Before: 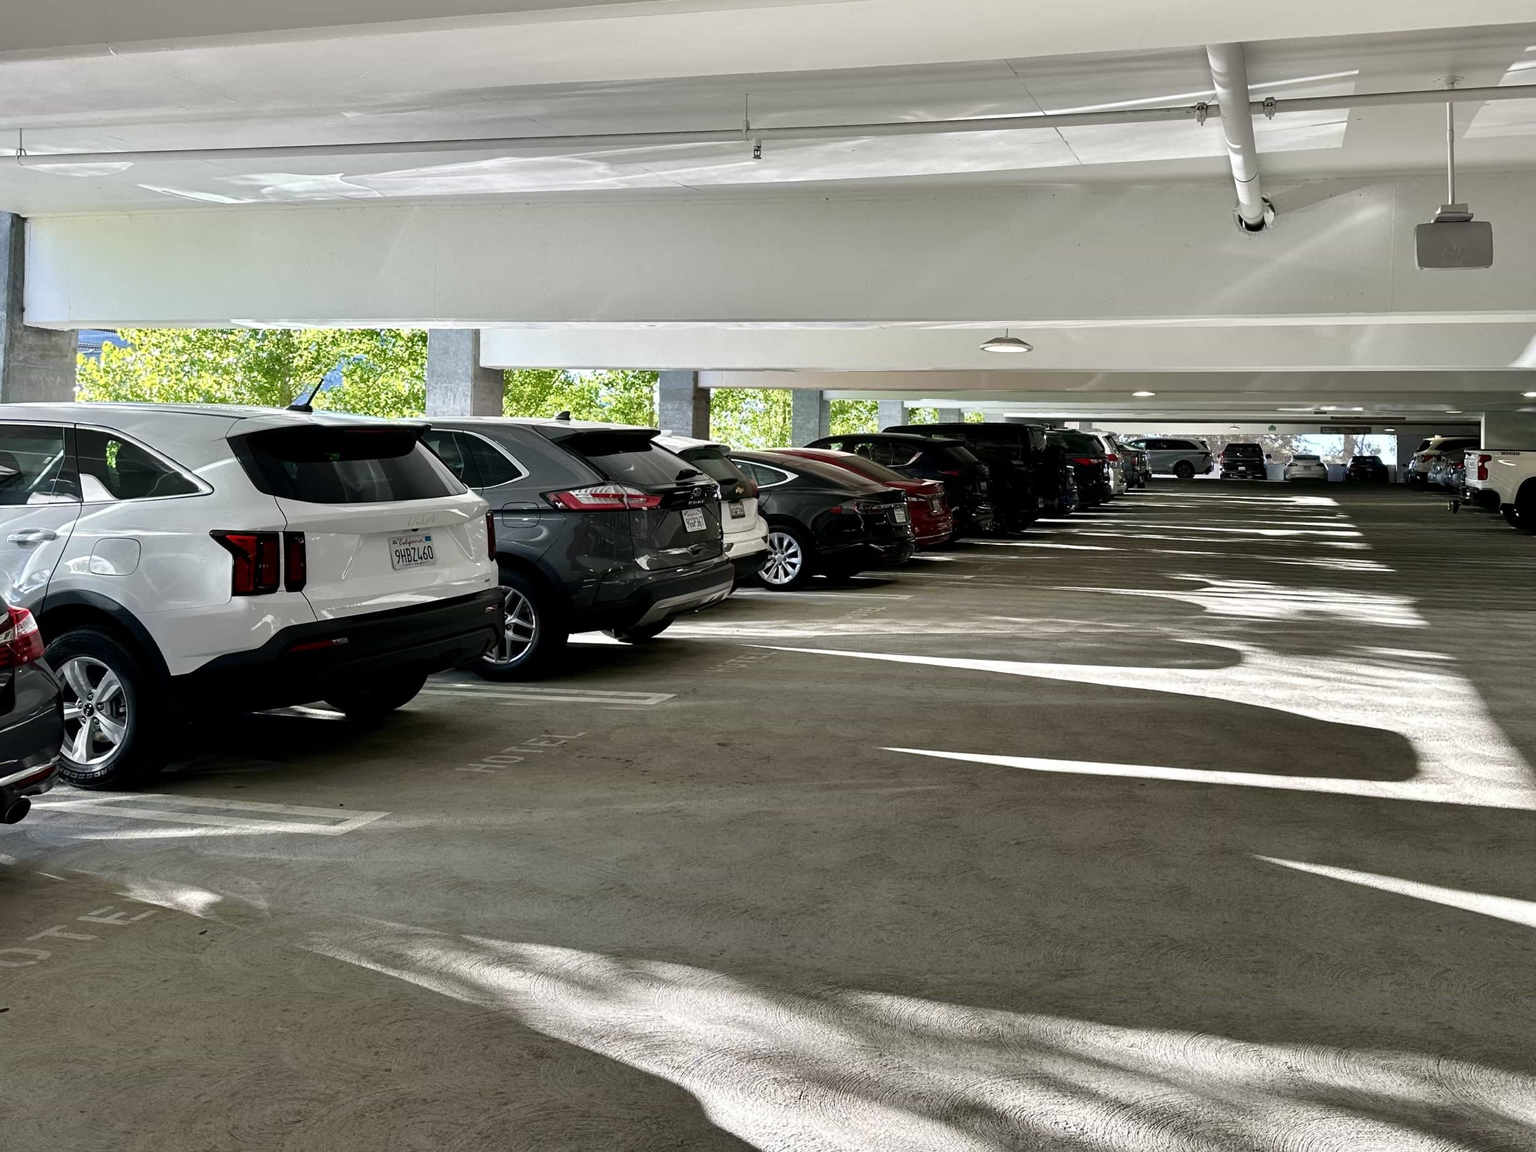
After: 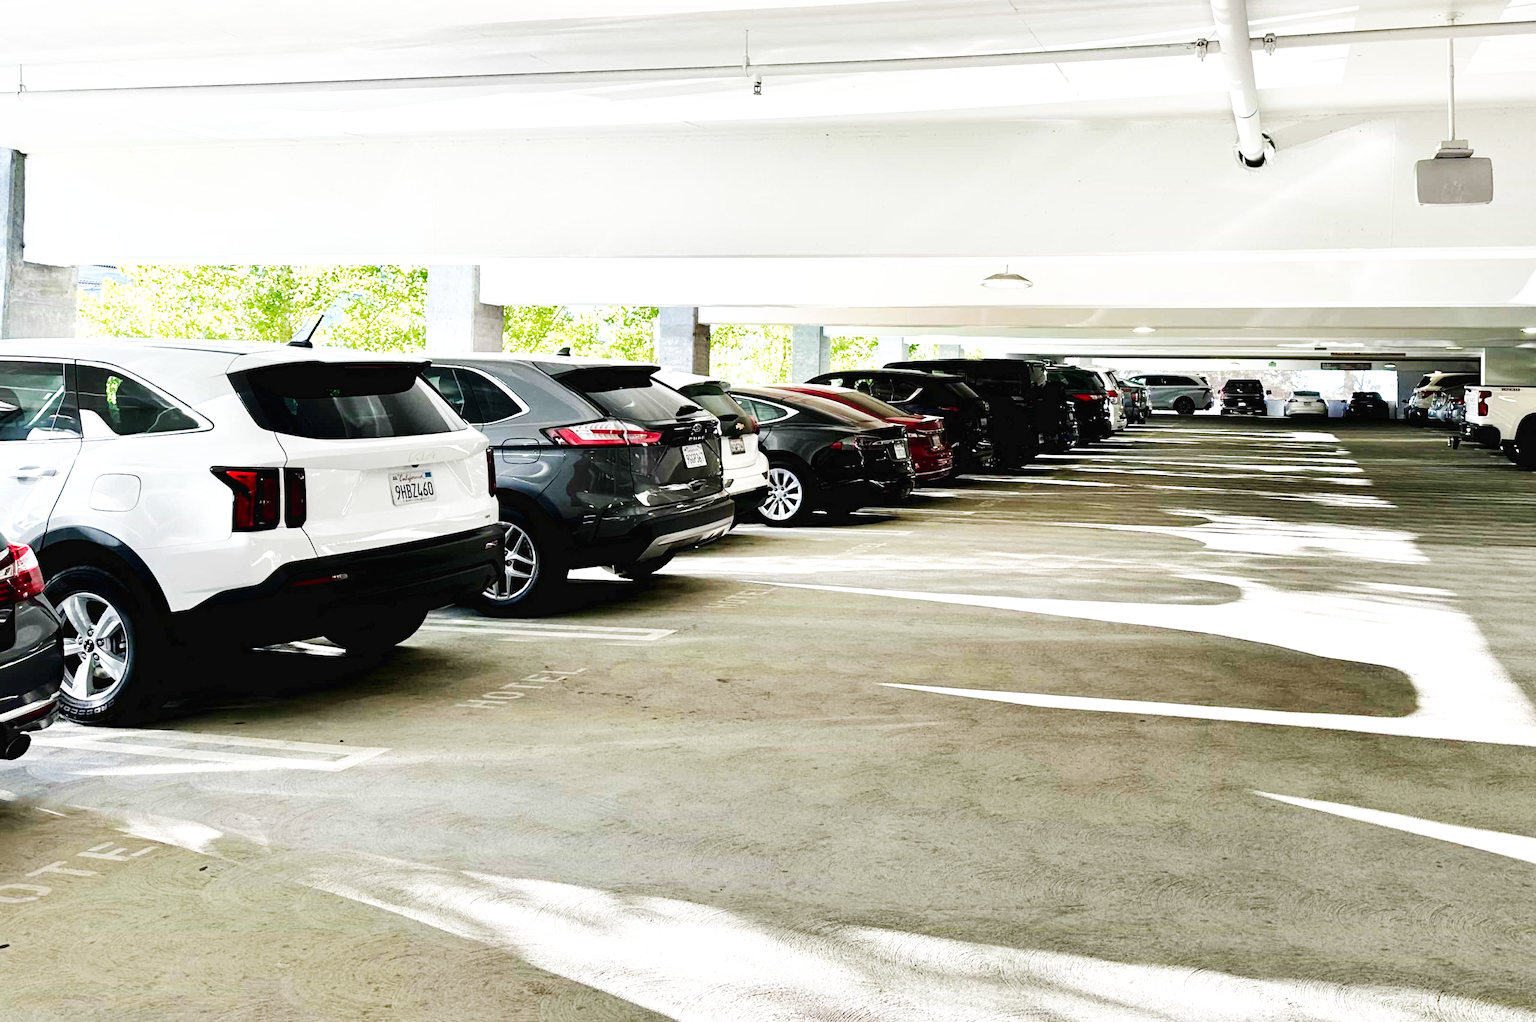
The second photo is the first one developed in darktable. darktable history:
tone equalizer: -8 EV -1.84 EV, -7 EV -1.16 EV, -6 EV -1.62 EV, smoothing diameter 25%, edges refinement/feathering 10, preserve details guided filter
exposure: exposure 0.515 EV, compensate highlight preservation false
base curve: curves: ch0 [(0, 0.003) (0.001, 0.002) (0.006, 0.004) (0.02, 0.022) (0.048, 0.086) (0.094, 0.234) (0.162, 0.431) (0.258, 0.629) (0.385, 0.8) (0.548, 0.918) (0.751, 0.988) (1, 1)], preserve colors none
crop and rotate: top 5.609%, bottom 5.609%
